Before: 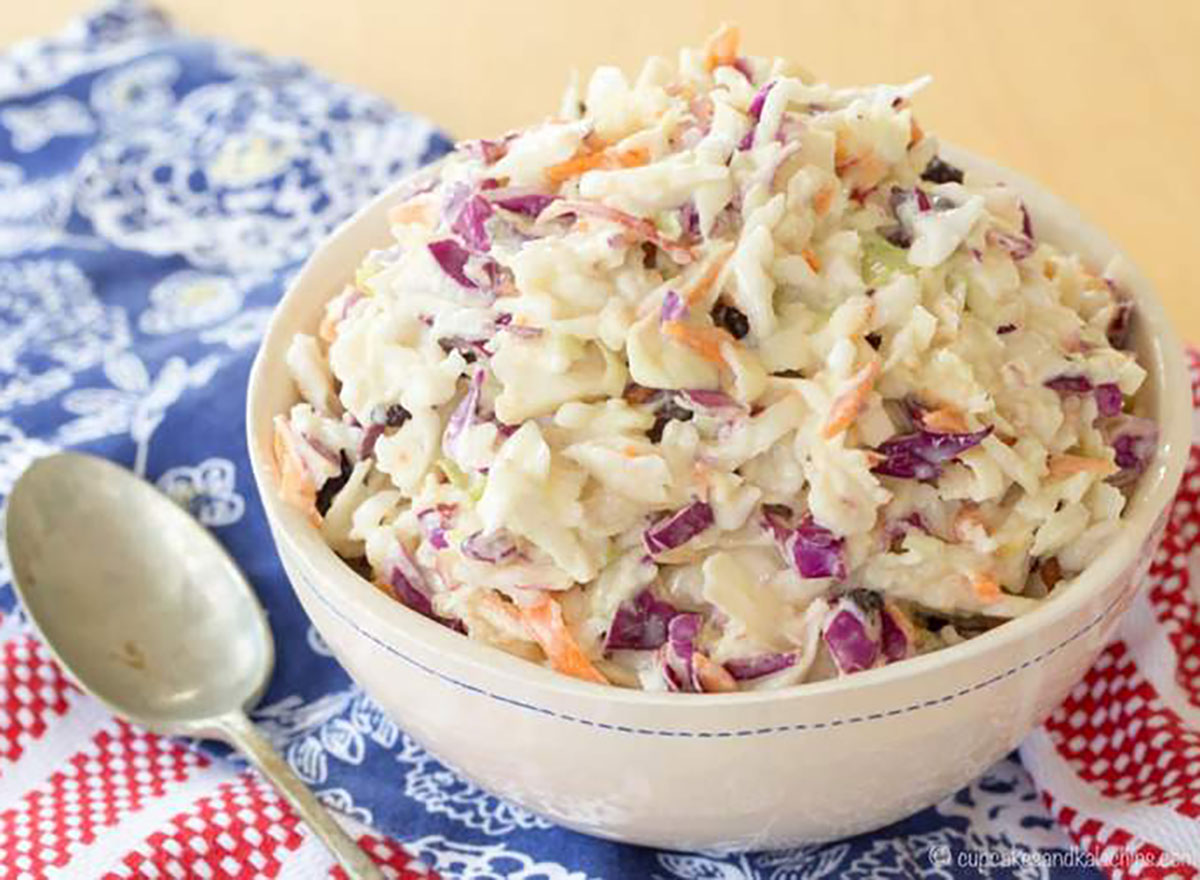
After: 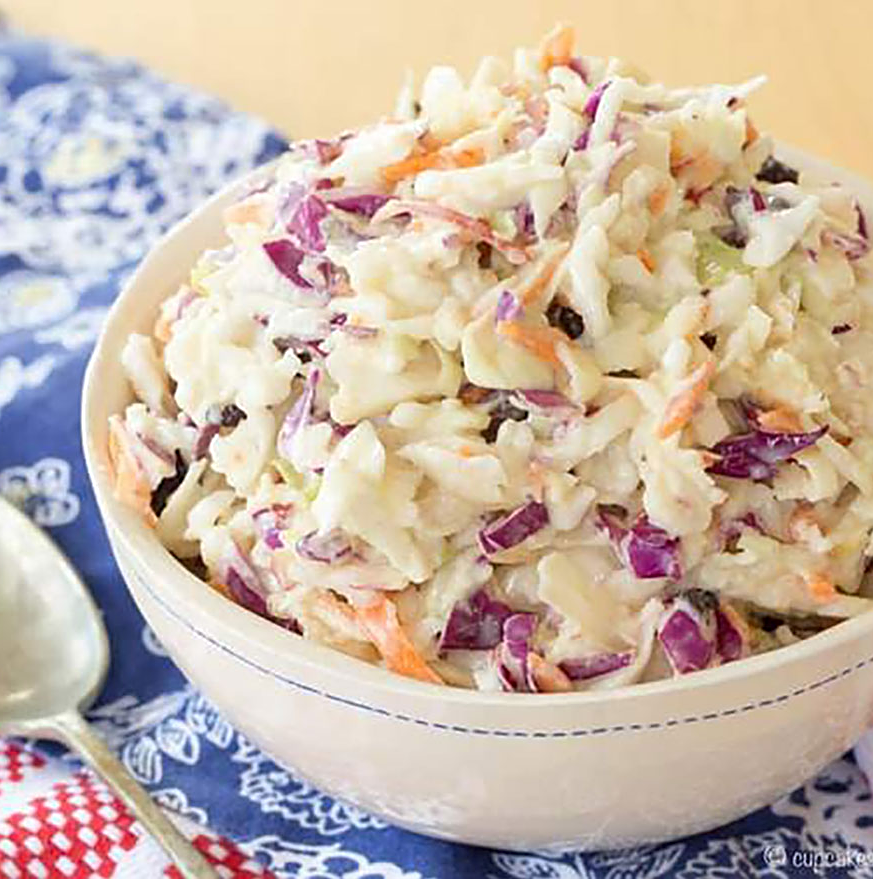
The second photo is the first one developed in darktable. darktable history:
sharpen: on, module defaults
crop: left 13.803%, top 0%, right 13.433%
